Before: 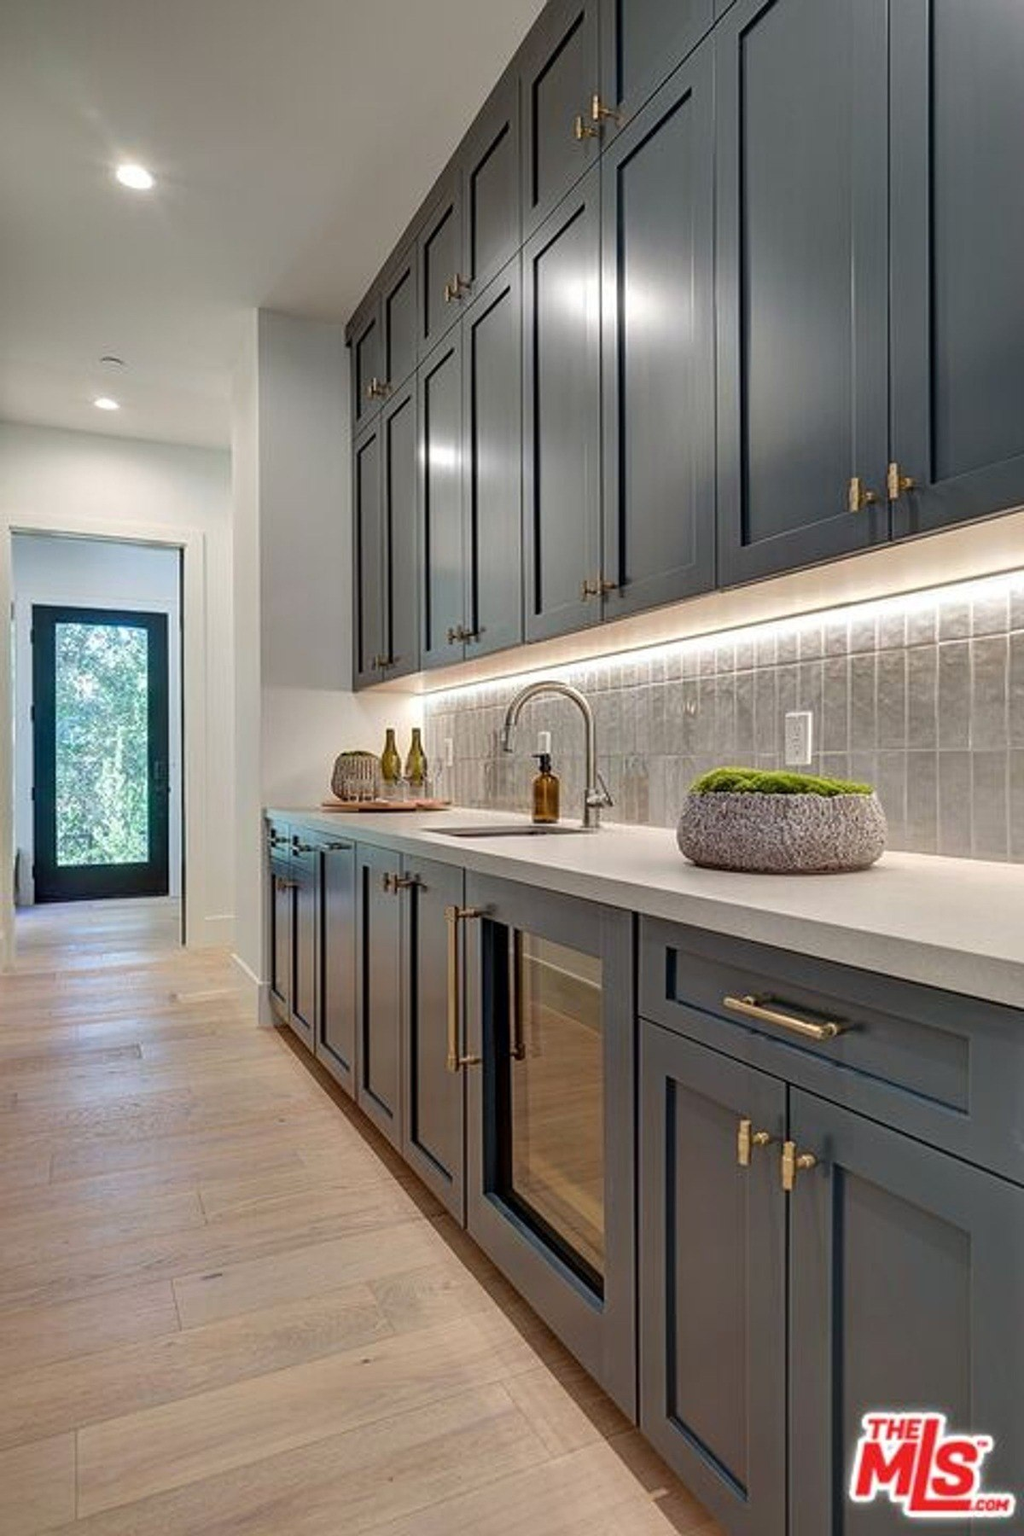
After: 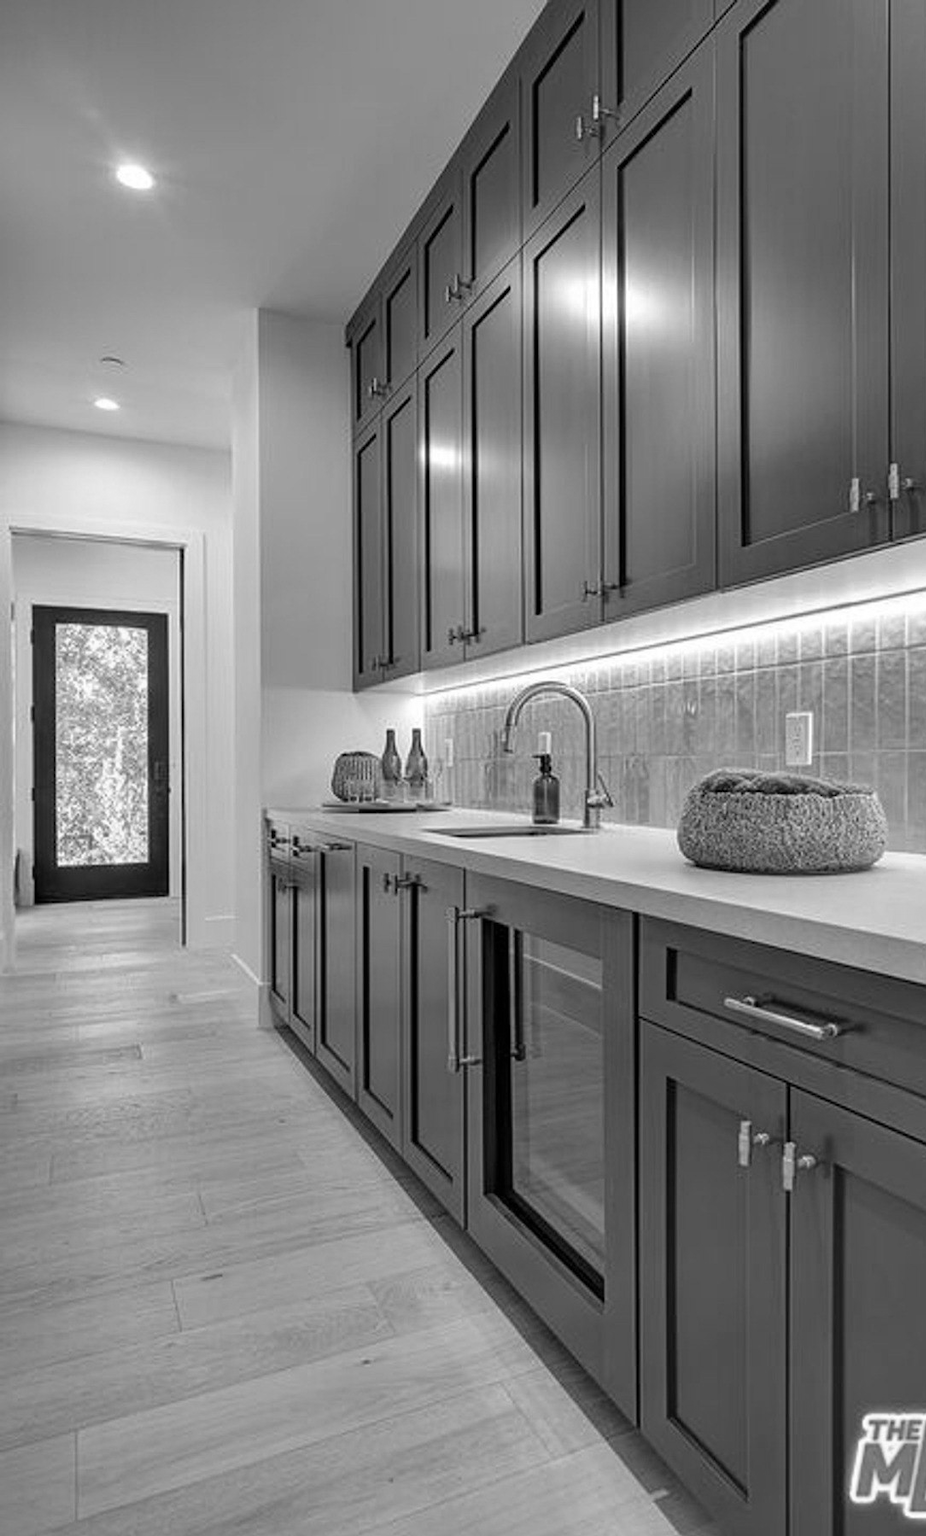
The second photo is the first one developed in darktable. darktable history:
white balance: emerald 1
crop: right 9.509%, bottom 0.031%
monochrome: on, module defaults
